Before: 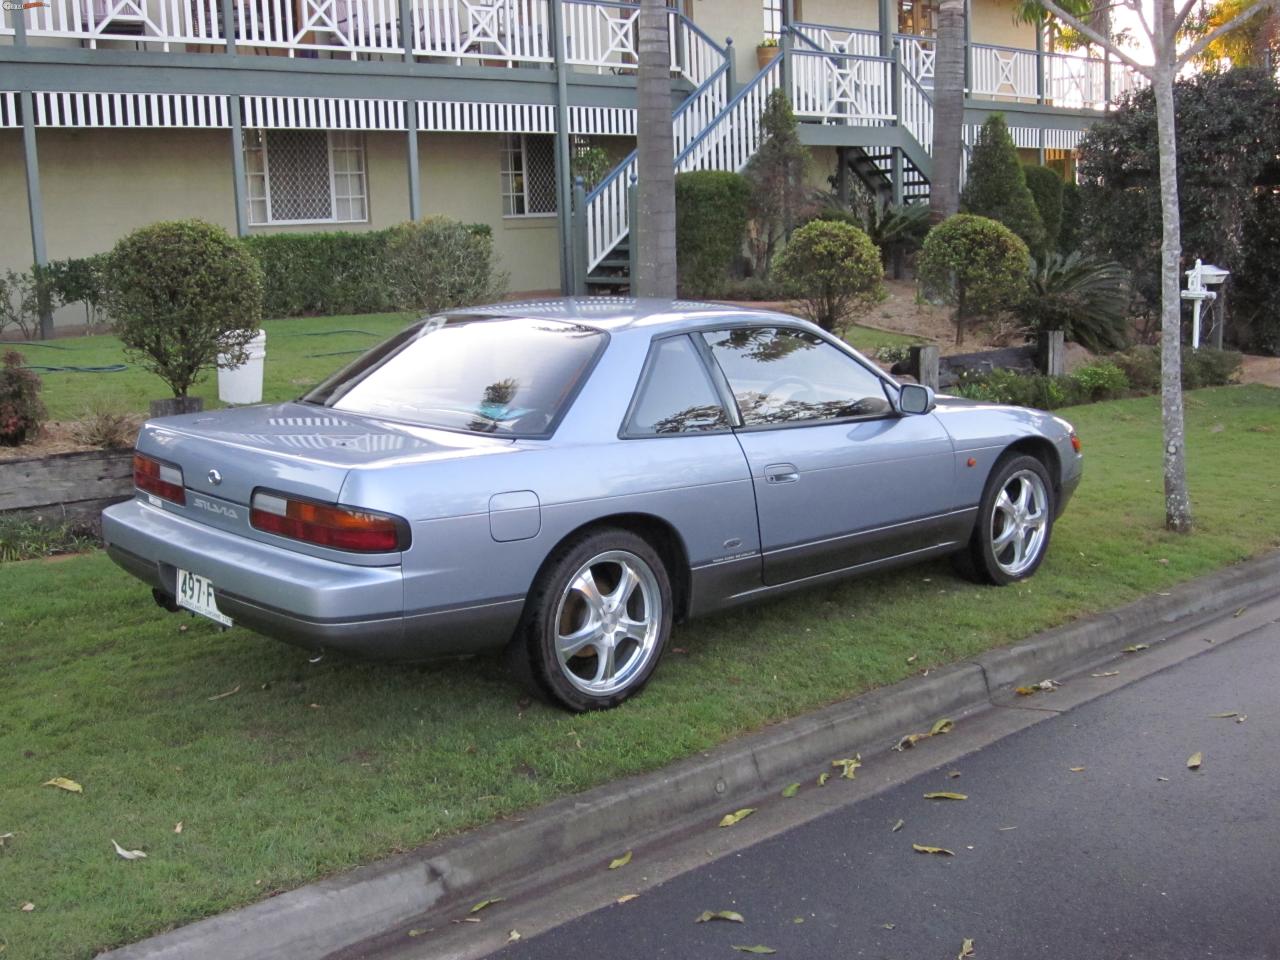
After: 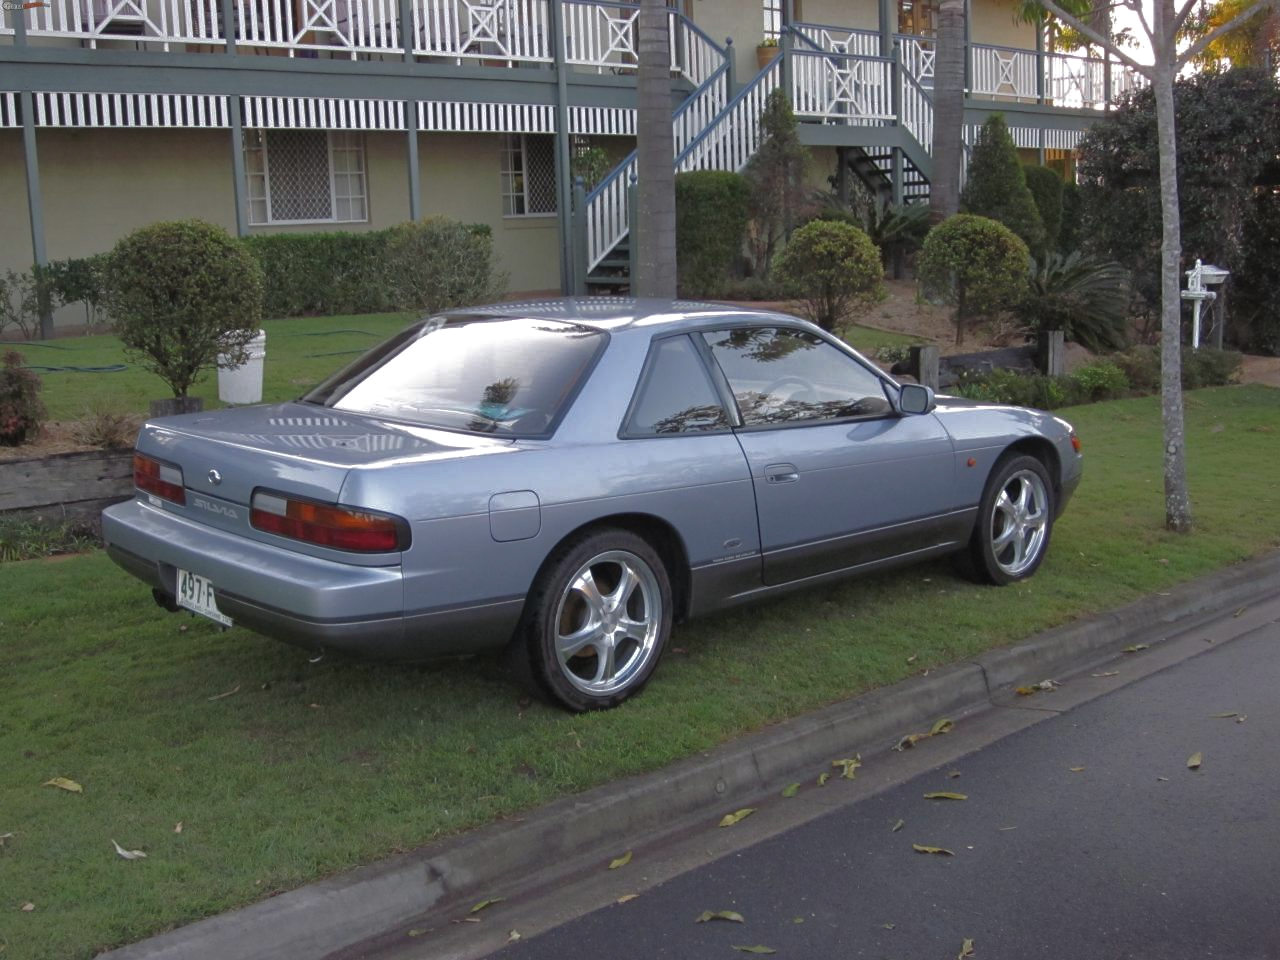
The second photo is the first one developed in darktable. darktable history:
exposure: black level correction -0.003, exposure 0.04 EV, compensate highlight preservation false
shadows and highlights: shadows 0, highlights 40
base curve: curves: ch0 [(0, 0) (0.841, 0.609) (1, 1)]
